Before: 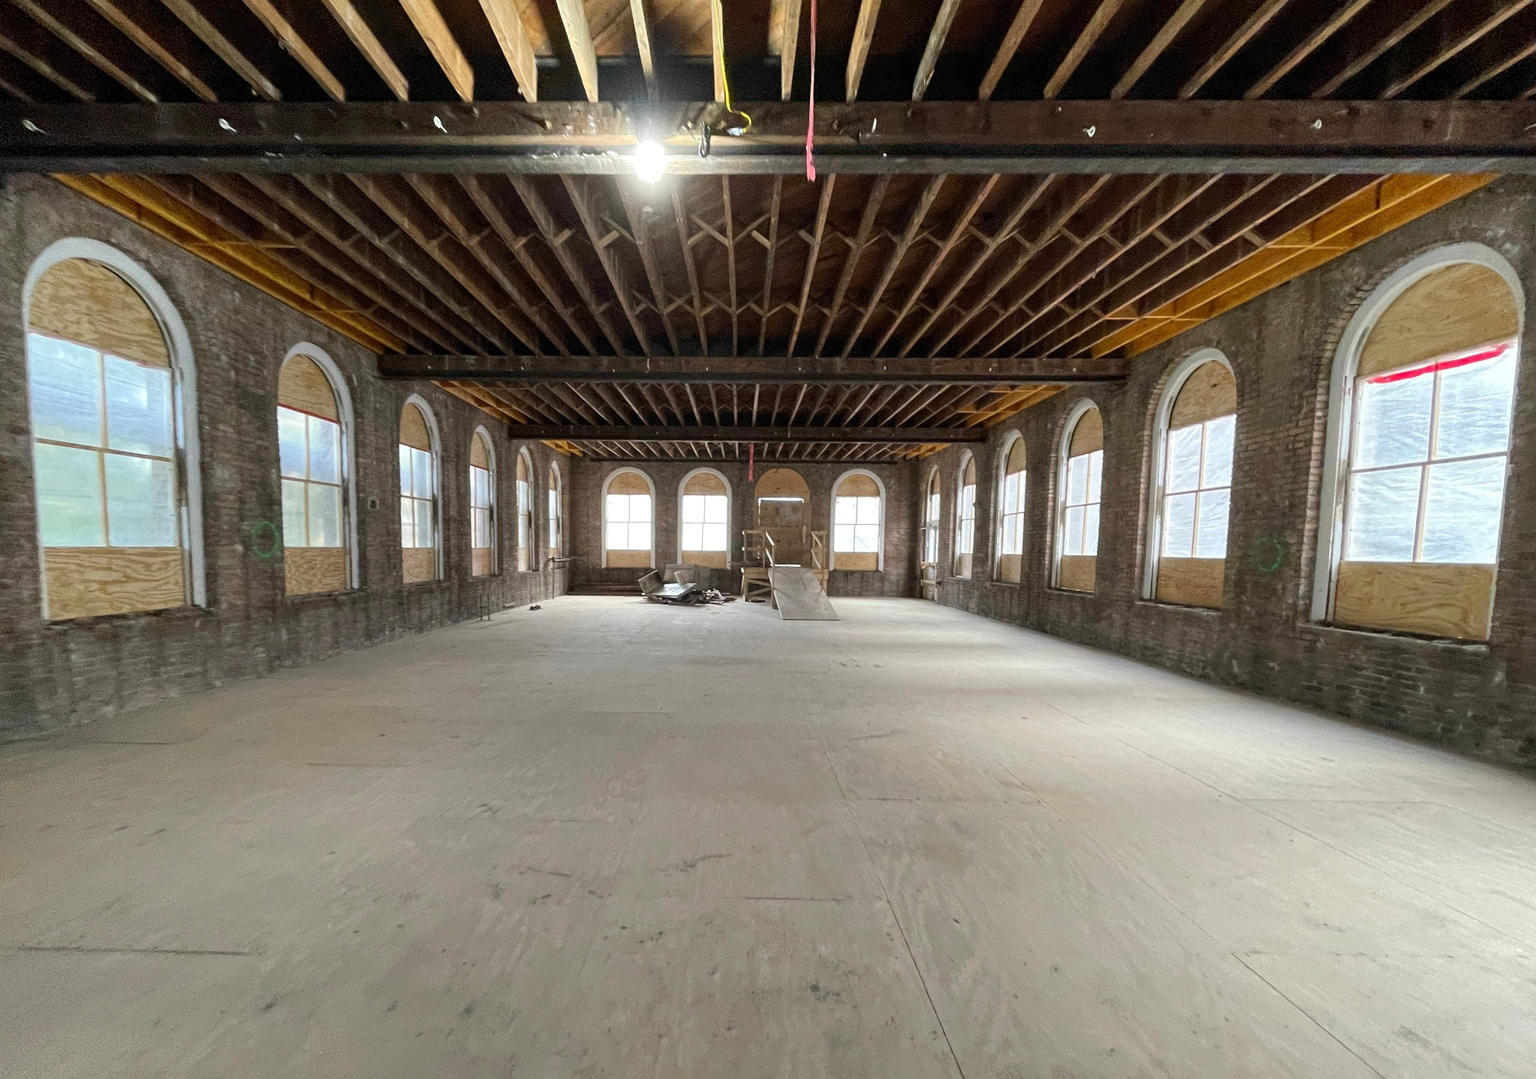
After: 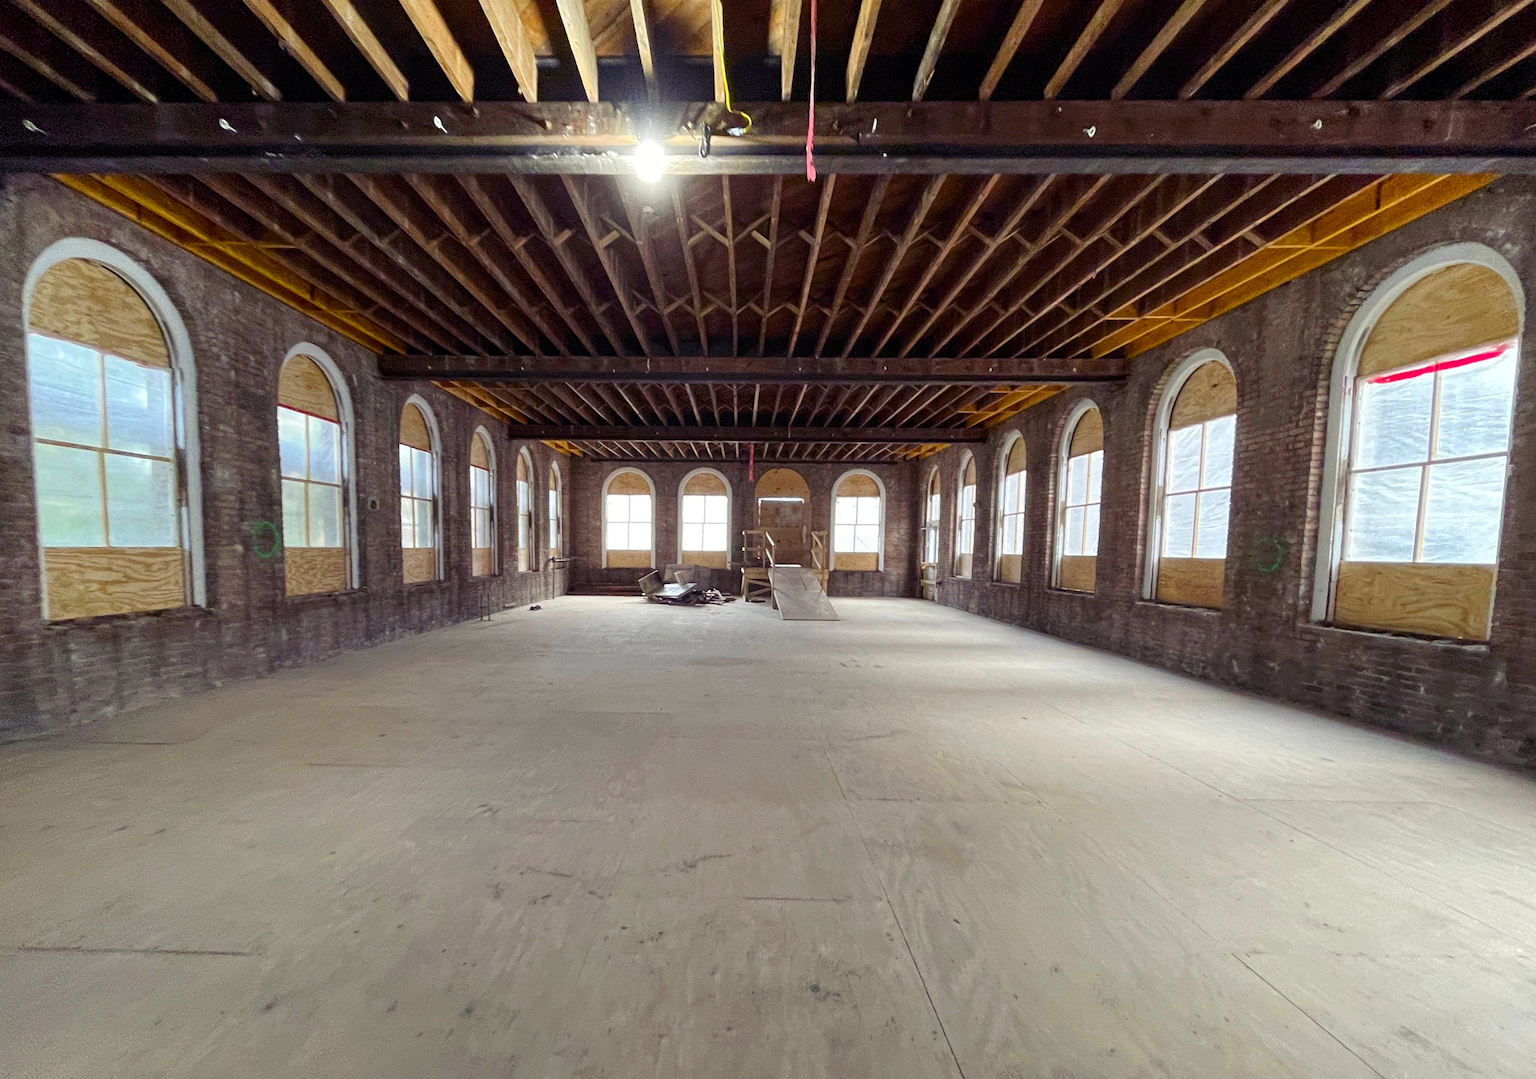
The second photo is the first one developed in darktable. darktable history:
color balance rgb: shadows lift › luminance -21.744%, shadows lift › chroma 8.685%, shadows lift › hue 283.41°, linear chroma grading › global chroma 0.834%, perceptual saturation grading › global saturation 20.687%, perceptual saturation grading › highlights -19.817%, perceptual saturation grading › shadows 29.357%, global vibrance 9.777%
